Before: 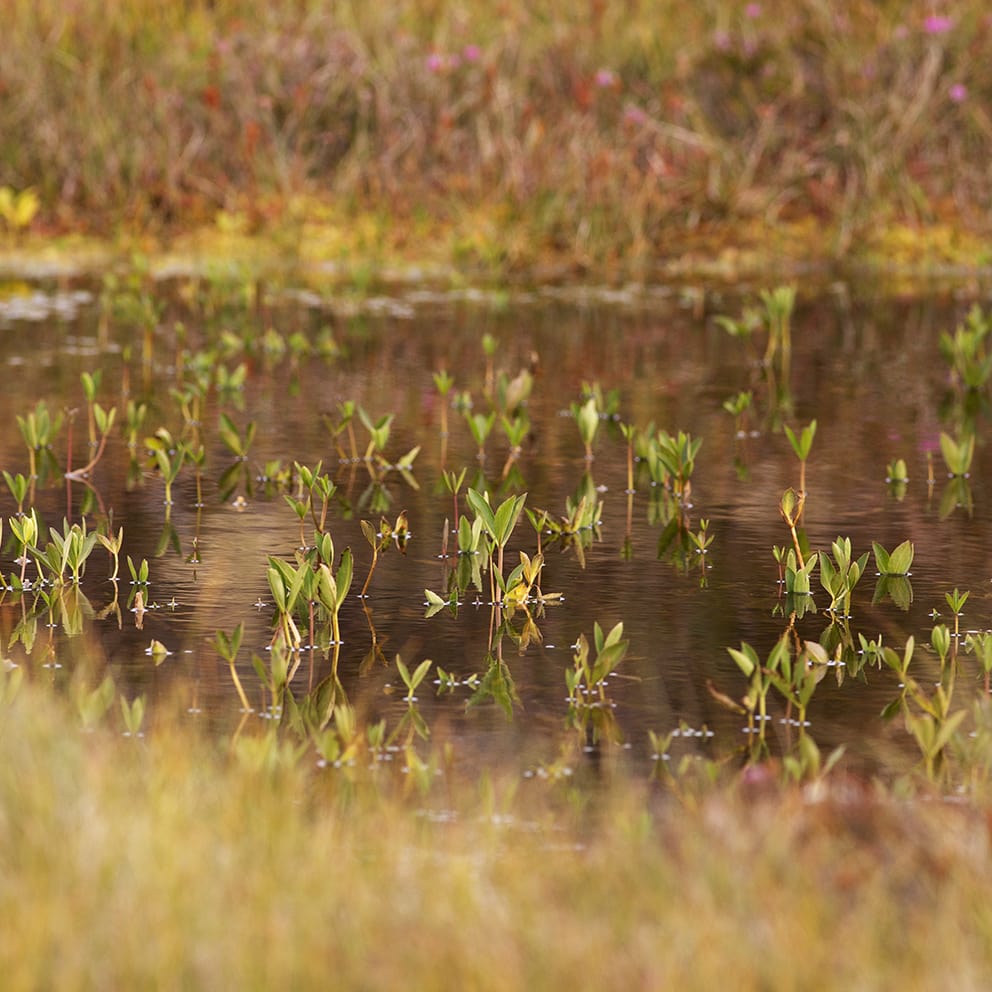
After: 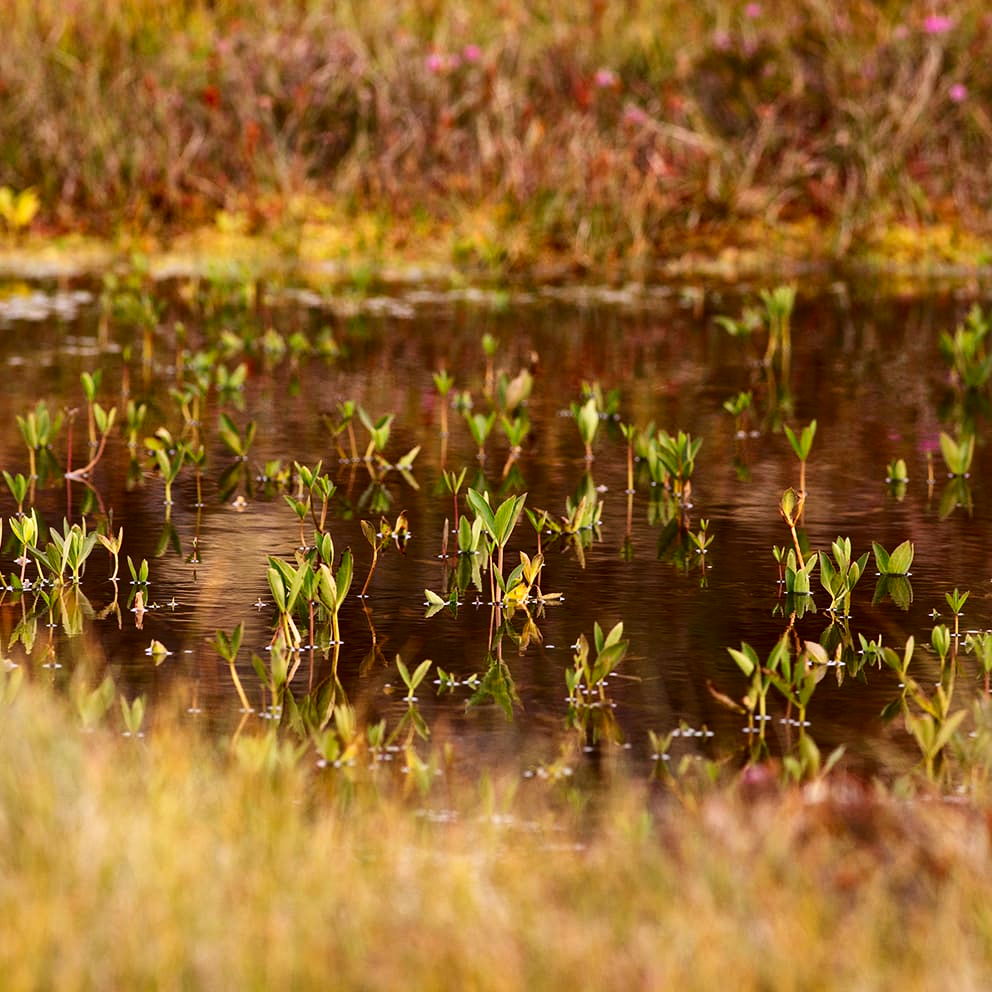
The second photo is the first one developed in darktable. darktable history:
local contrast: mode bilateral grid, contrast 20, coarseness 50, detail 119%, midtone range 0.2
contrast brightness saturation: contrast 0.203, brightness -0.105, saturation 0.098
